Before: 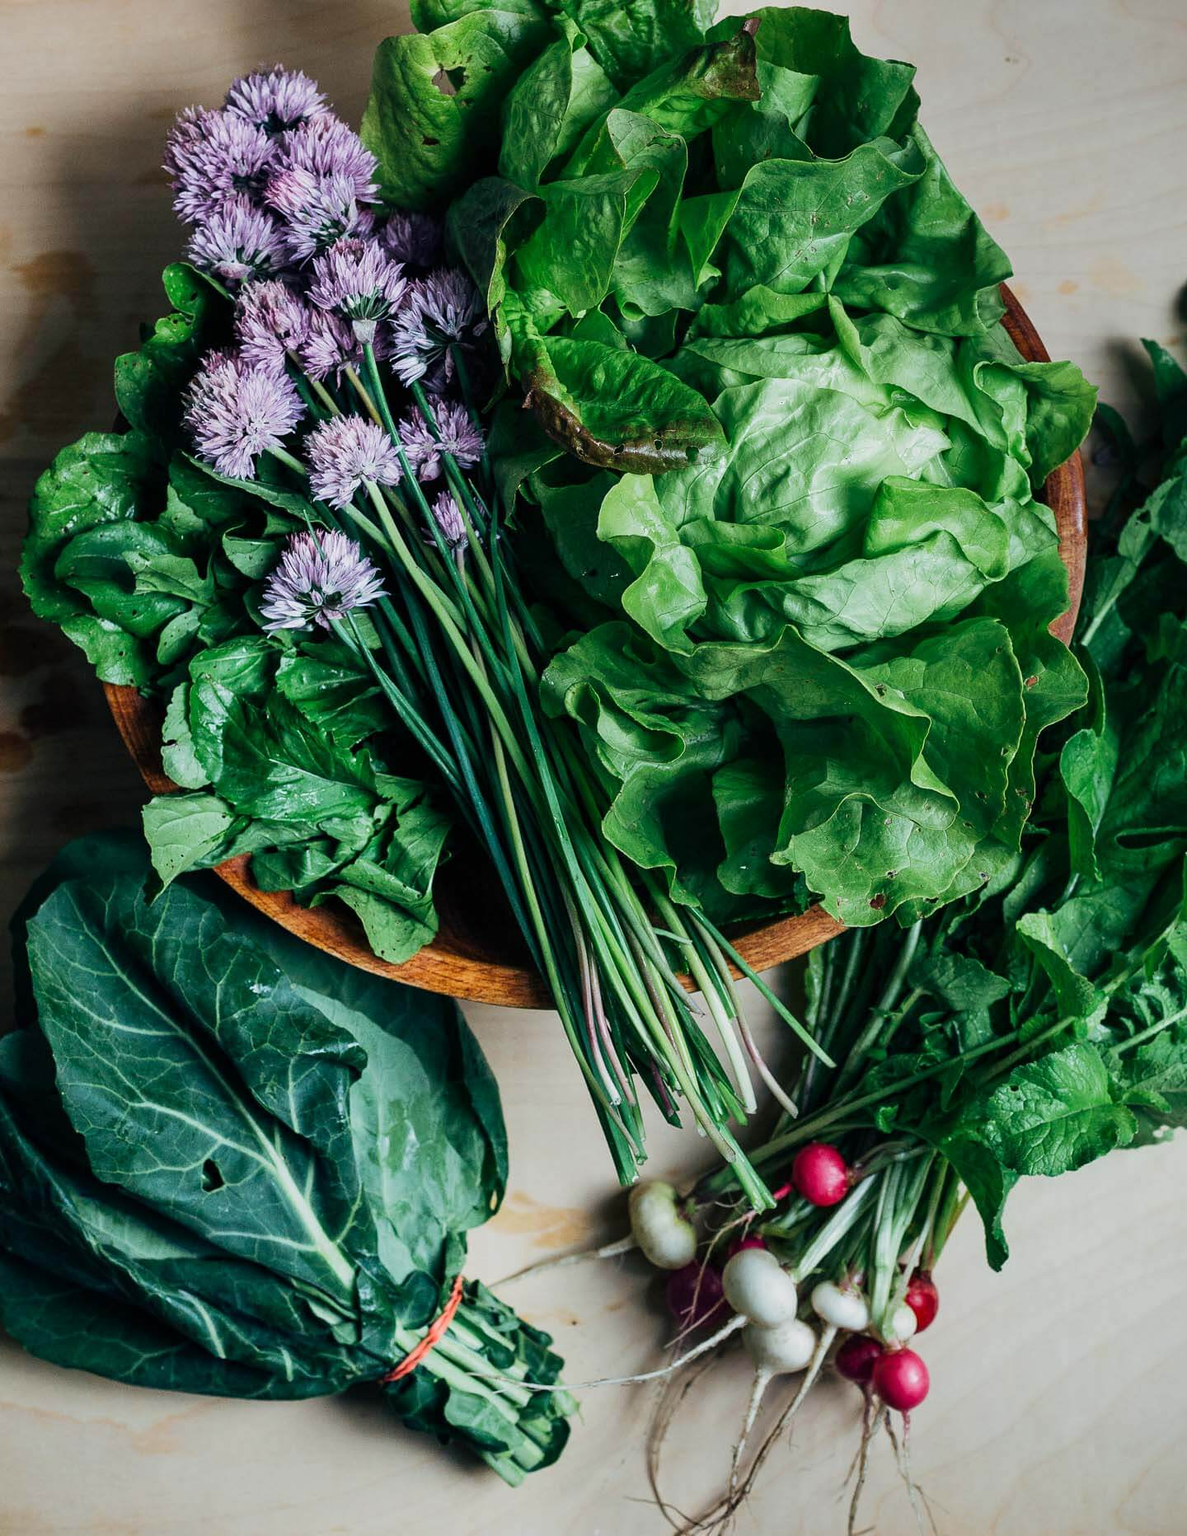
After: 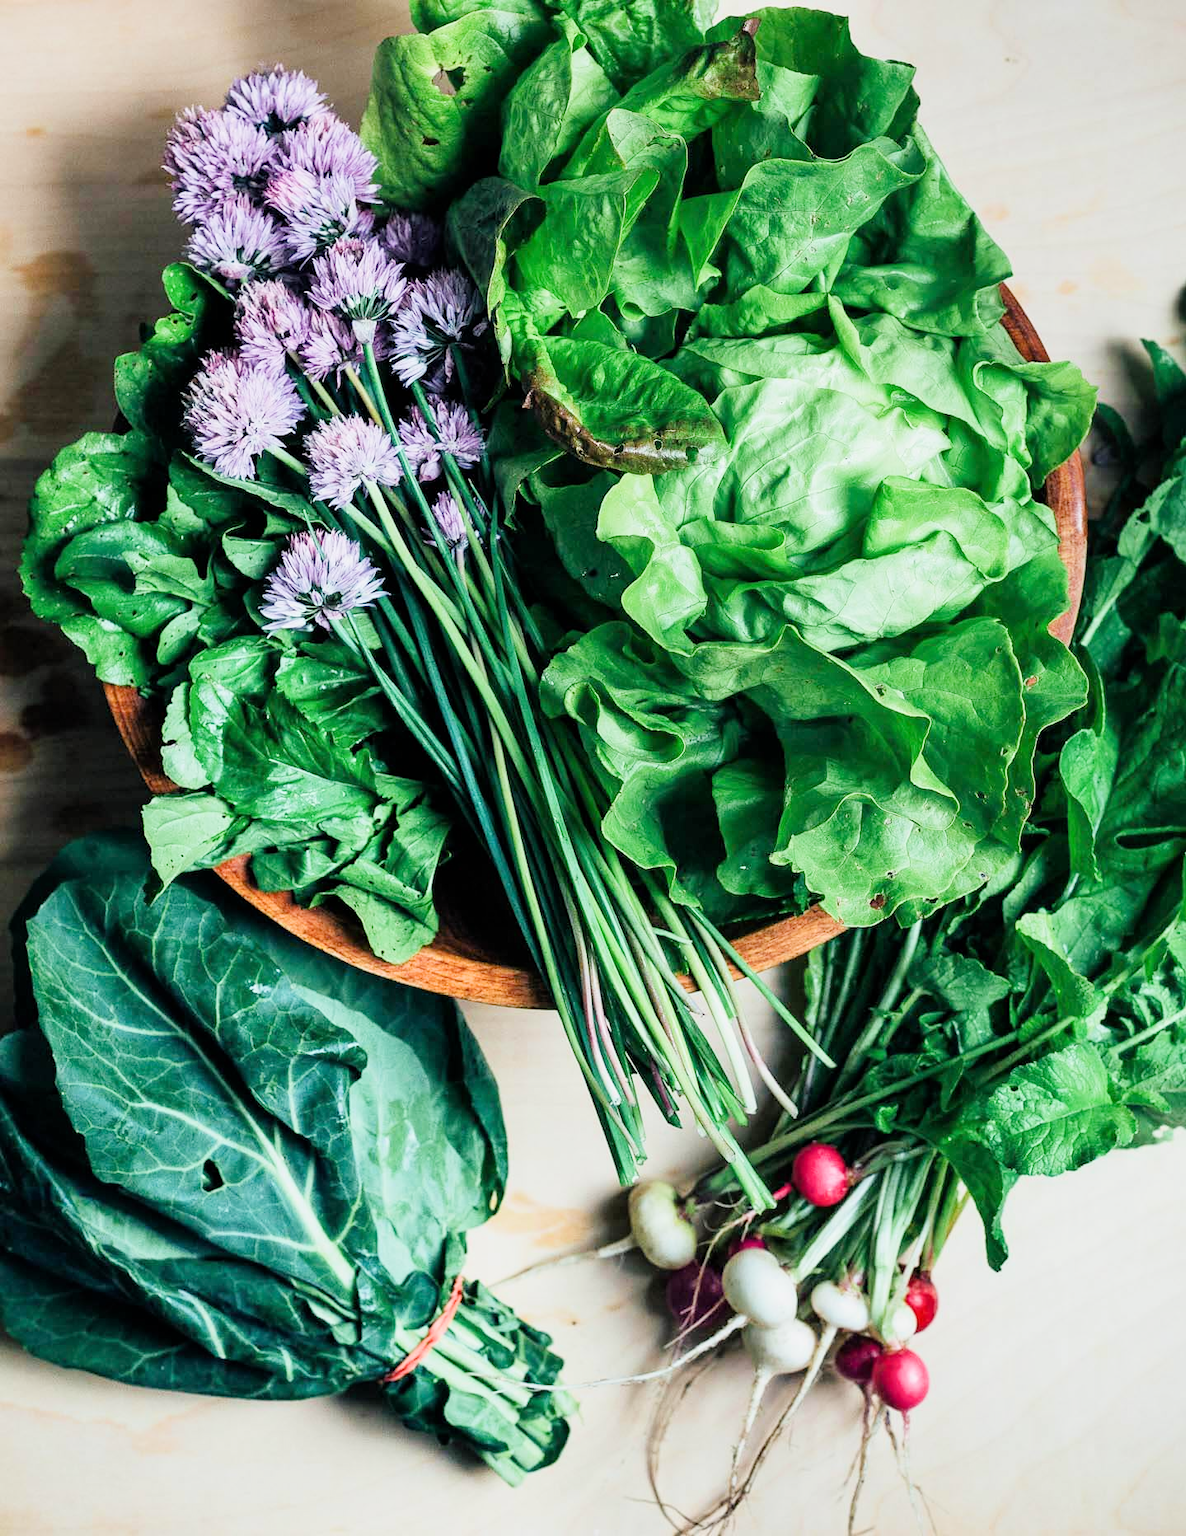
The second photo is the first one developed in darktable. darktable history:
filmic rgb: black relative exposure -7.65 EV, white relative exposure 4.56 EV, hardness 3.61
exposure: exposure 1.516 EV, compensate highlight preservation false
